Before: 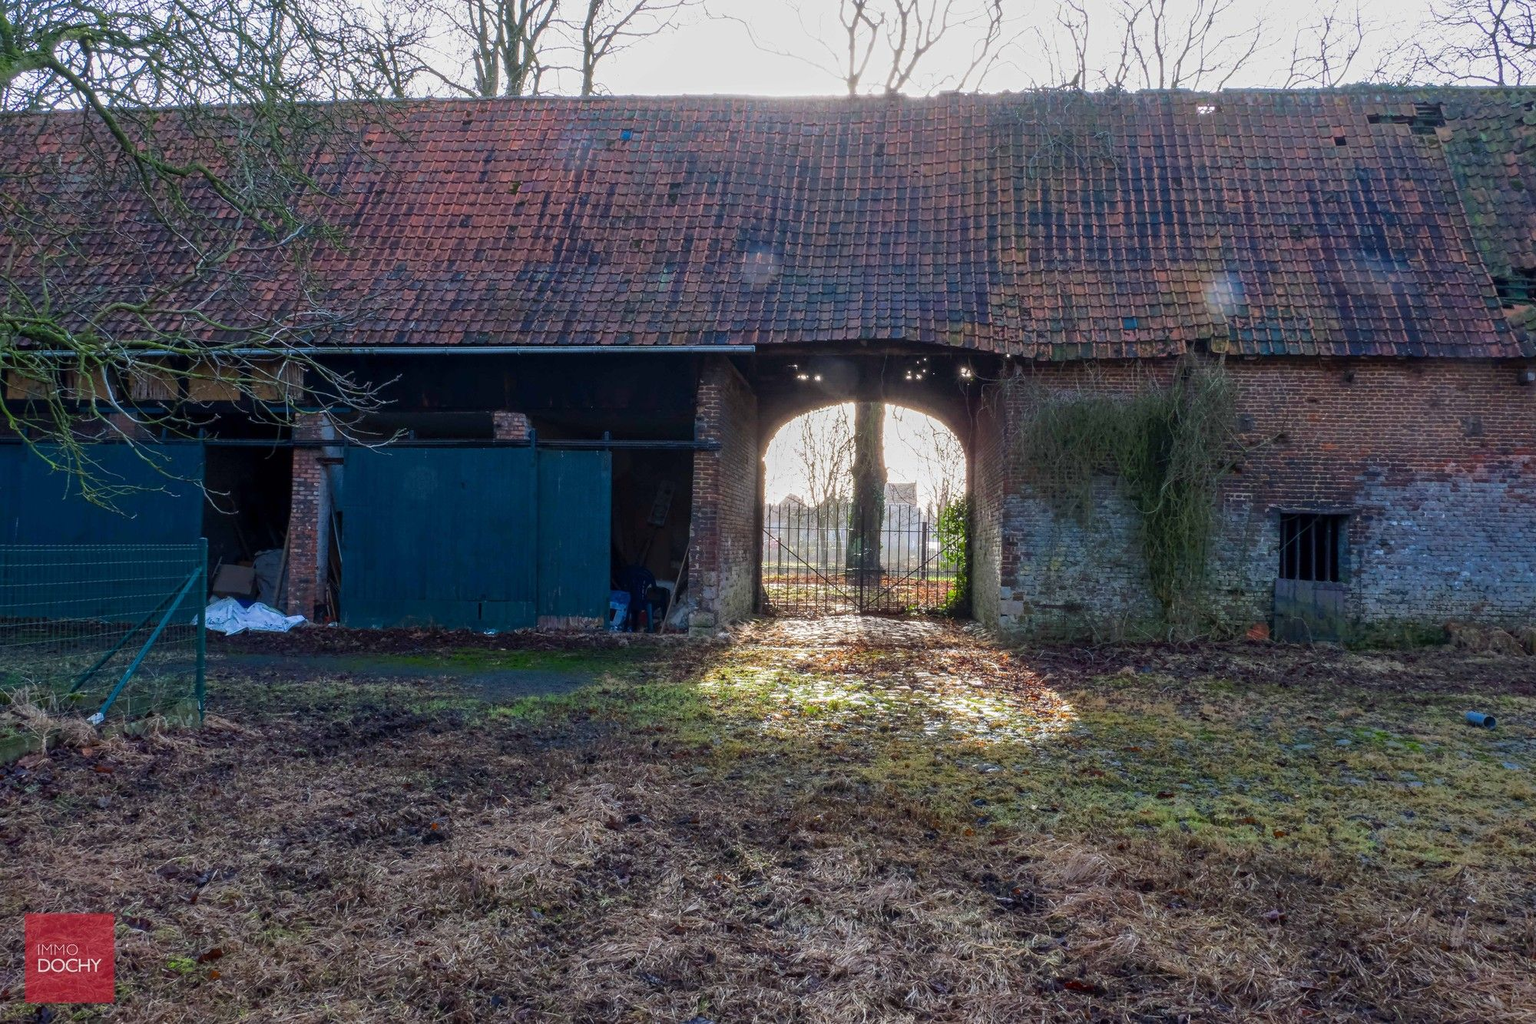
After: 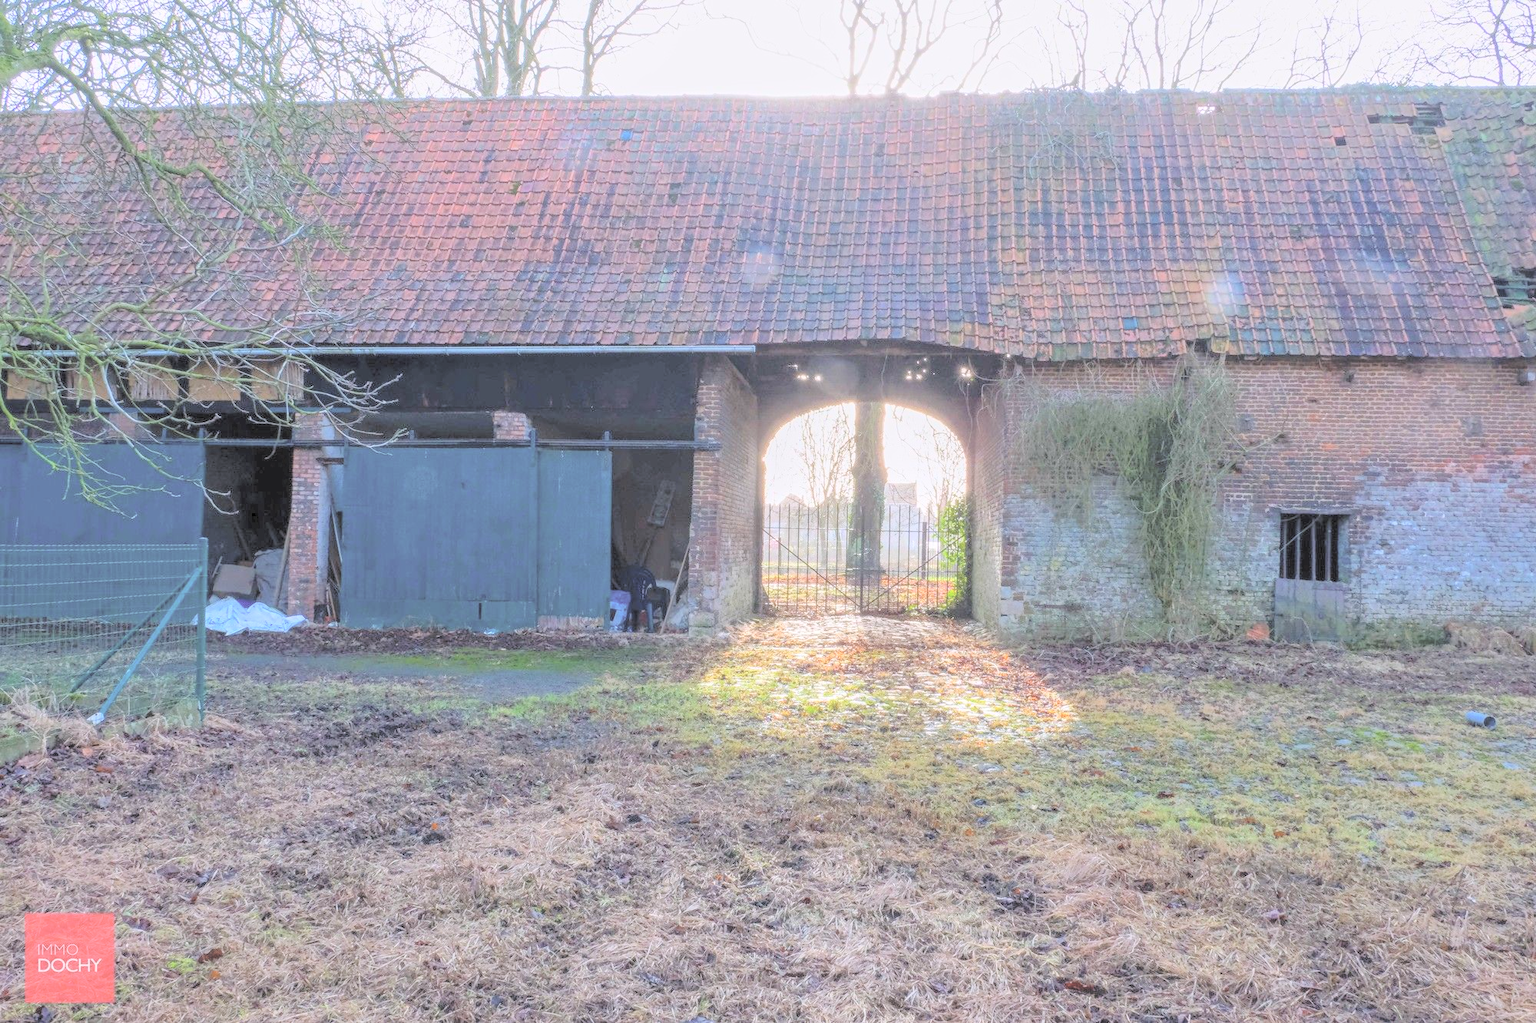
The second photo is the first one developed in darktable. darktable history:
white balance: red 1.009, blue 1.027
contrast brightness saturation: brightness 1
